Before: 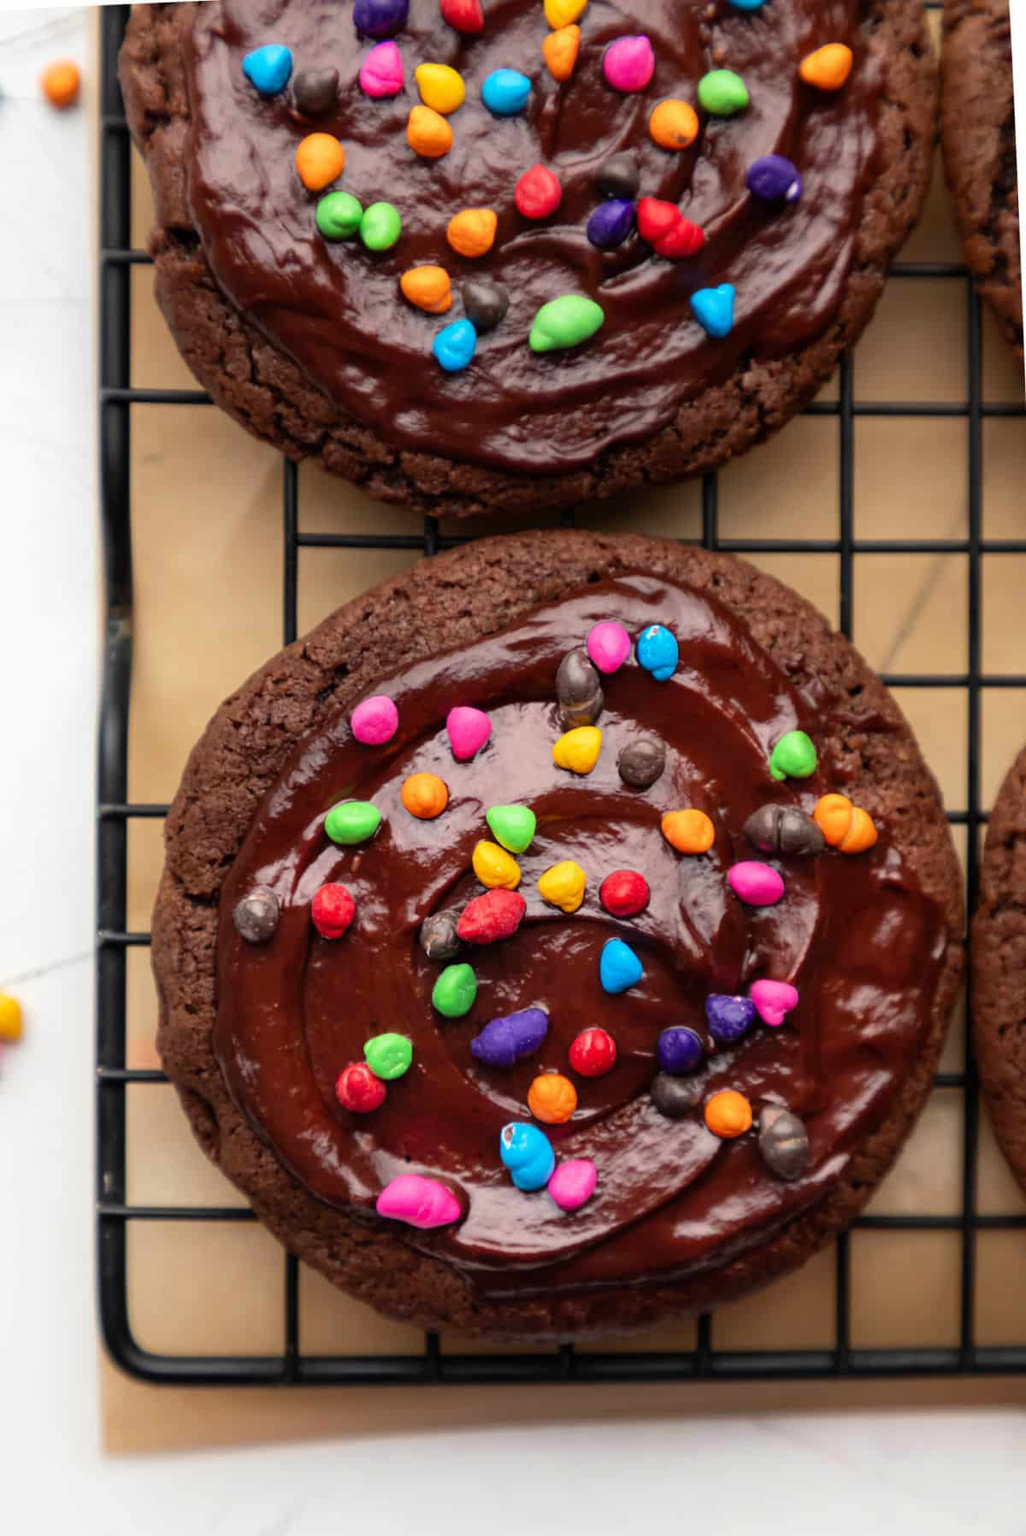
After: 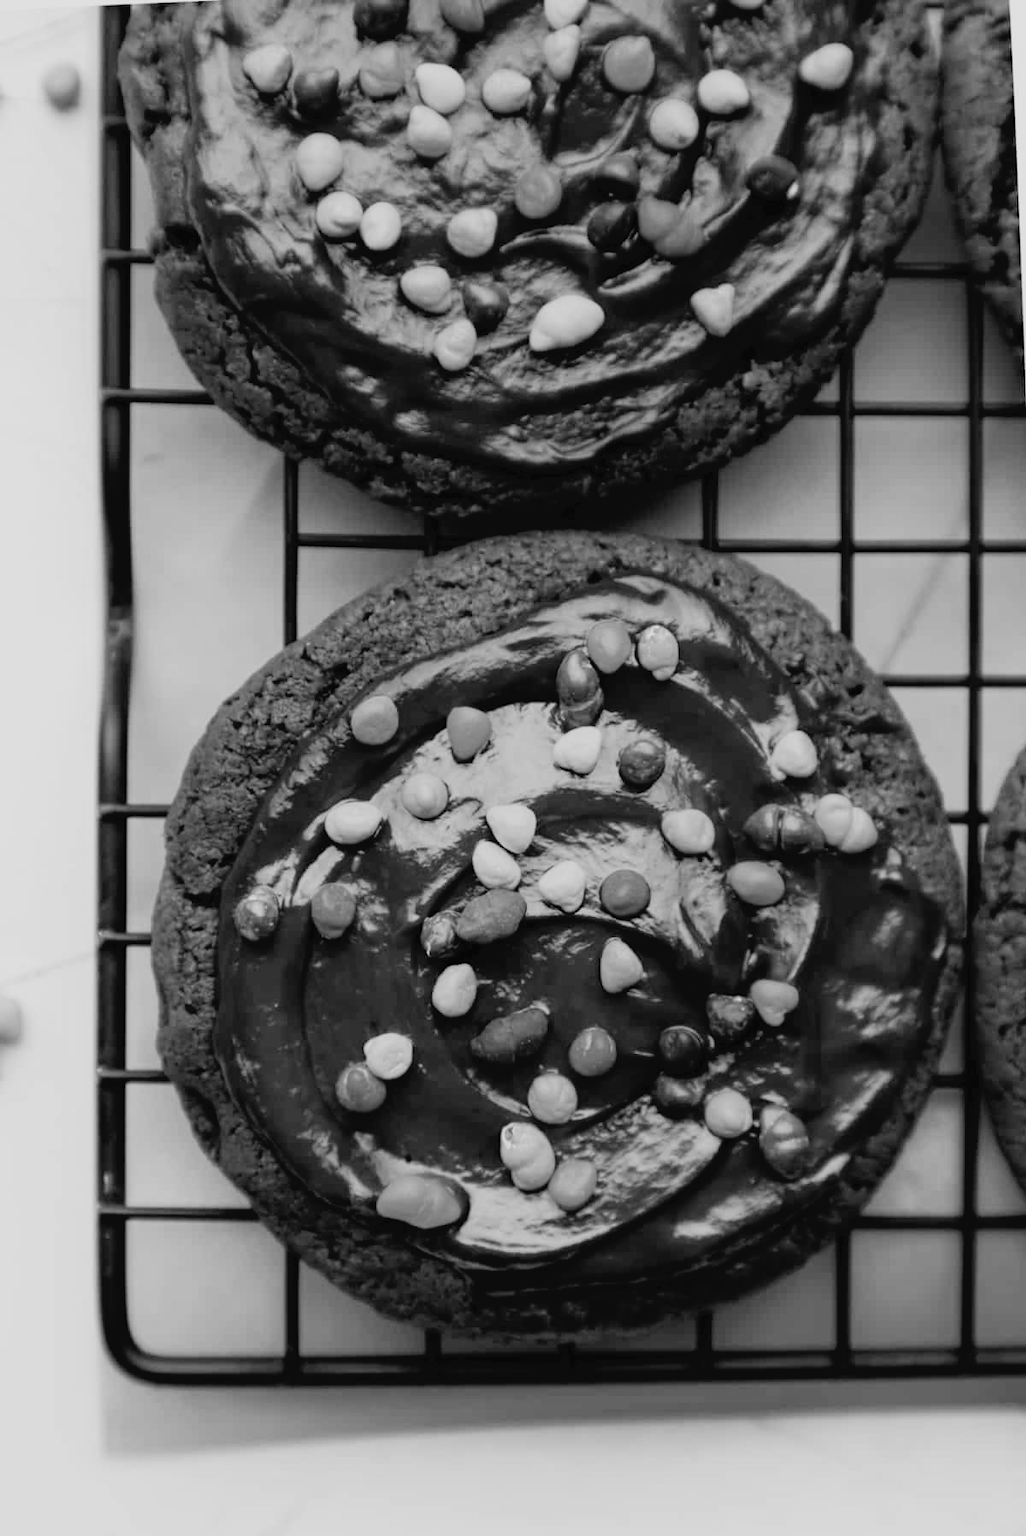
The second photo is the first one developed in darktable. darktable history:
color correction: highlights a* -4.73, highlights b* 5.06, saturation 0.97
filmic rgb: black relative exposure -7.65 EV, white relative exposure 4.56 EV, hardness 3.61
monochrome: on, module defaults
color balance rgb: shadows lift › chroma 11.71%, shadows lift › hue 133.46°, highlights gain › chroma 4%, highlights gain › hue 200.2°, perceptual saturation grading › global saturation 18.05%
tone curve: curves: ch0 [(0, 0) (0.003, 0.032) (0.011, 0.033) (0.025, 0.036) (0.044, 0.046) (0.069, 0.069) (0.1, 0.108) (0.136, 0.157) (0.177, 0.208) (0.224, 0.256) (0.277, 0.313) (0.335, 0.379) (0.399, 0.444) (0.468, 0.514) (0.543, 0.595) (0.623, 0.687) (0.709, 0.772) (0.801, 0.854) (0.898, 0.933) (1, 1)], preserve colors none
